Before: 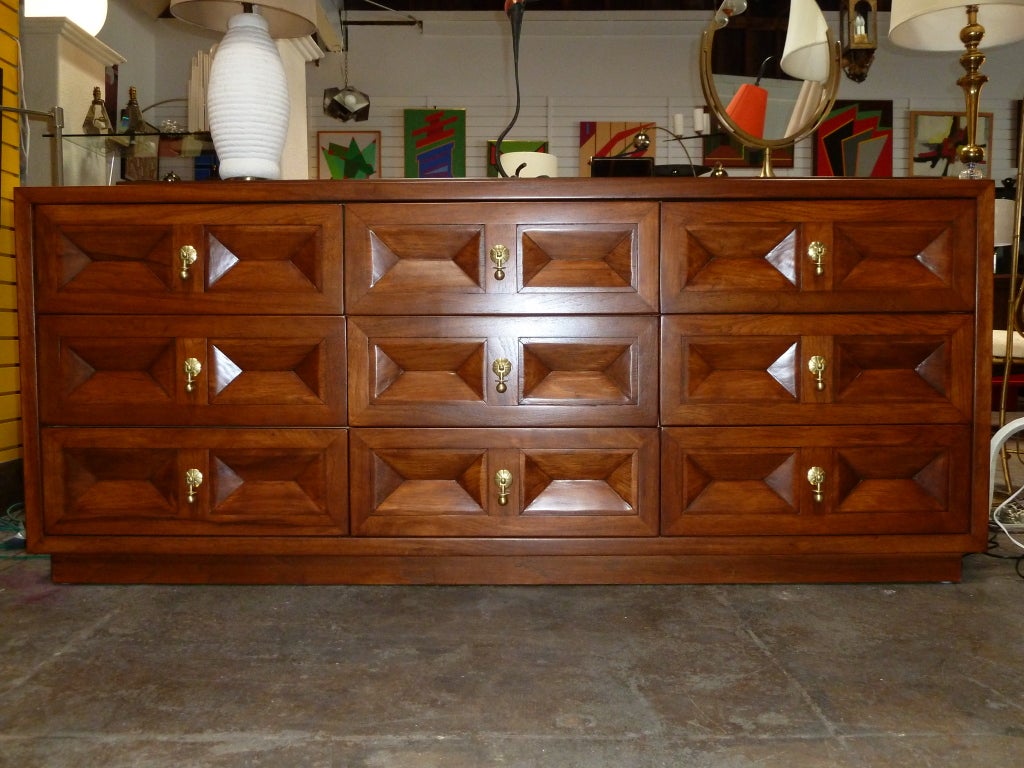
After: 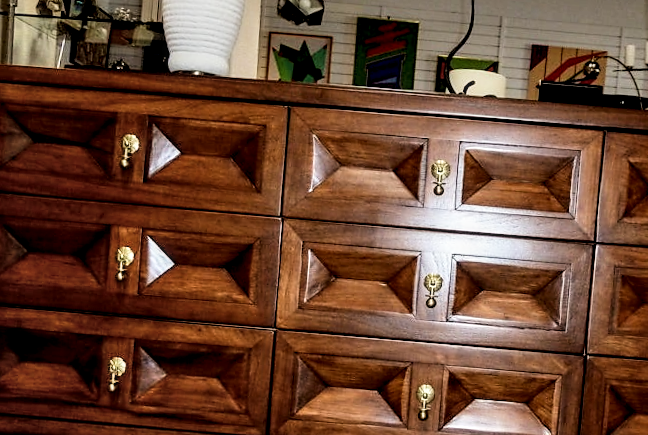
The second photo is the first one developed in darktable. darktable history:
contrast equalizer: octaves 7, y [[0.6 ×6], [0.55 ×6], [0 ×6], [0 ×6], [0 ×6]], mix 0.165
filmic rgb: black relative exposure -5.08 EV, white relative exposure 3.99 EV, hardness 2.88, contrast 1.301, highlights saturation mix -9.56%
sharpen: radius 1.844, amount 0.403, threshold 1.615
local contrast: detail 150%
shadows and highlights: shadows 40.16, highlights -53.81, low approximation 0.01, soften with gaussian
crop and rotate: angle -4.87°, left 2.16%, top 6.75%, right 27.548%, bottom 30.309%
